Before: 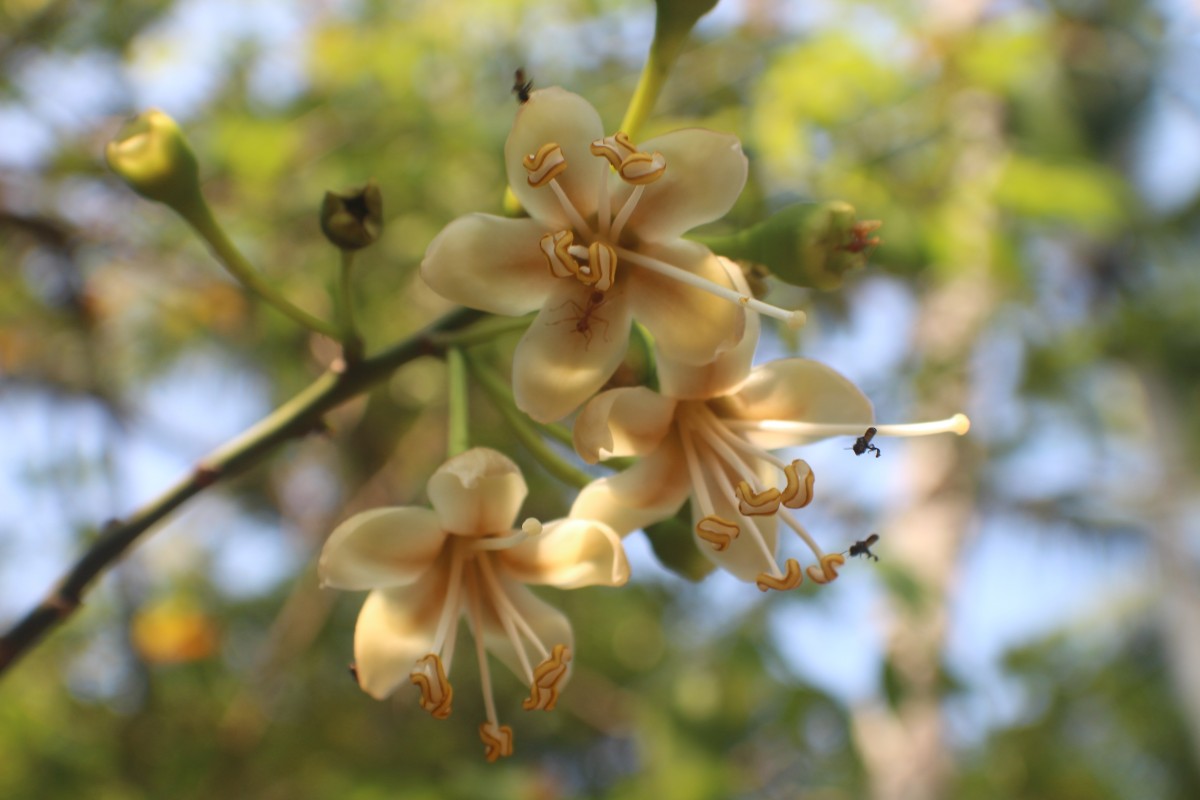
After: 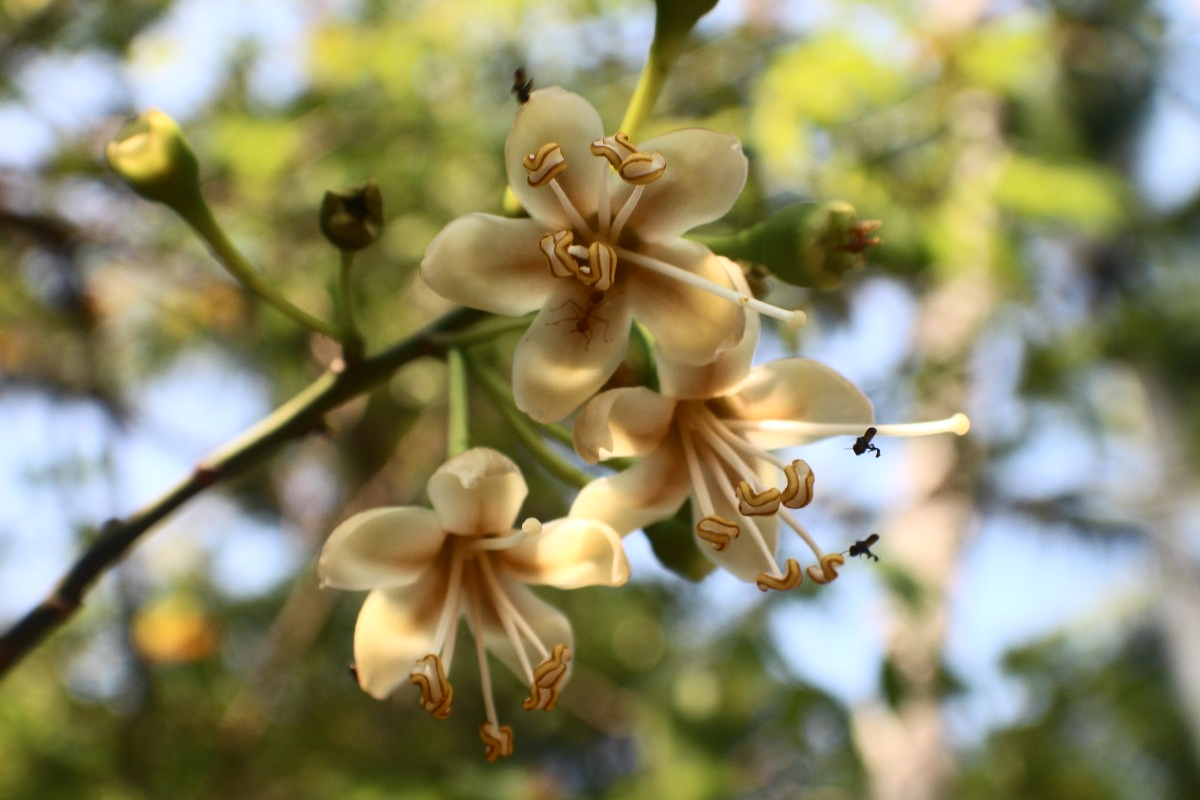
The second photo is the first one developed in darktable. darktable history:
shadows and highlights: soften with gaussian
contrast brightness saturation: contrast 0.287
